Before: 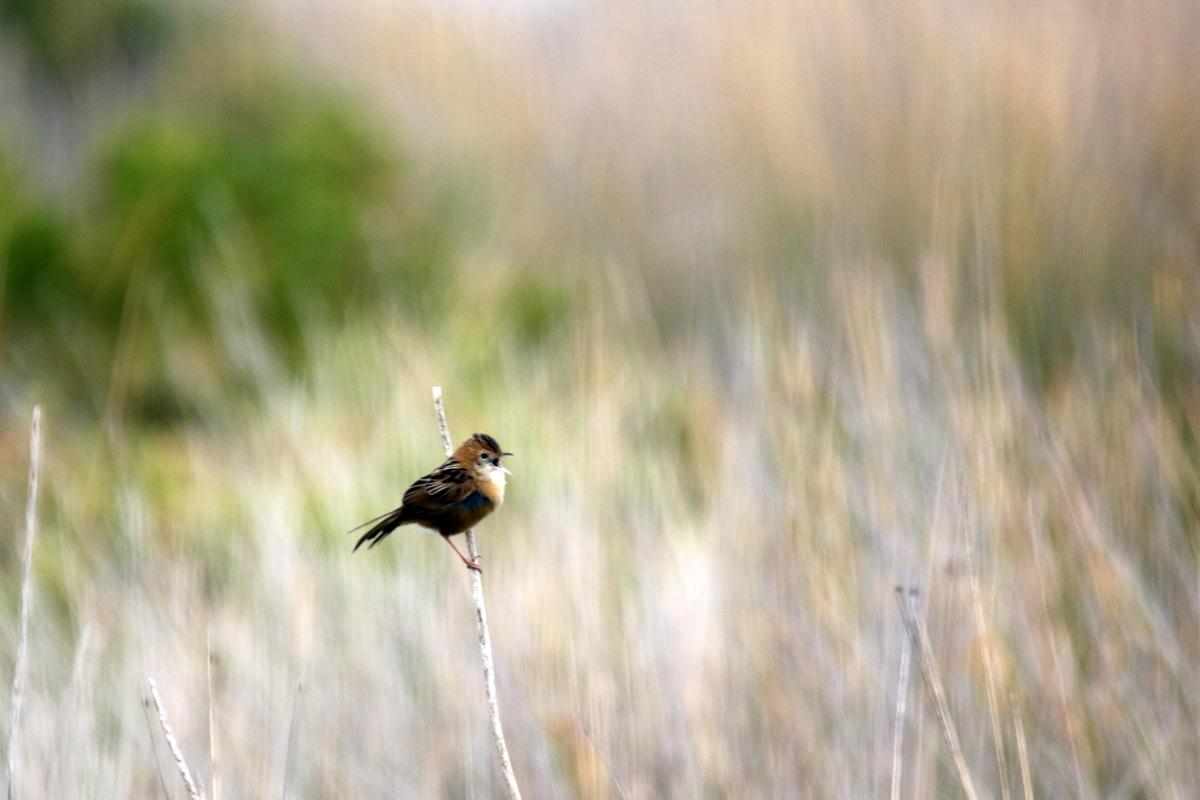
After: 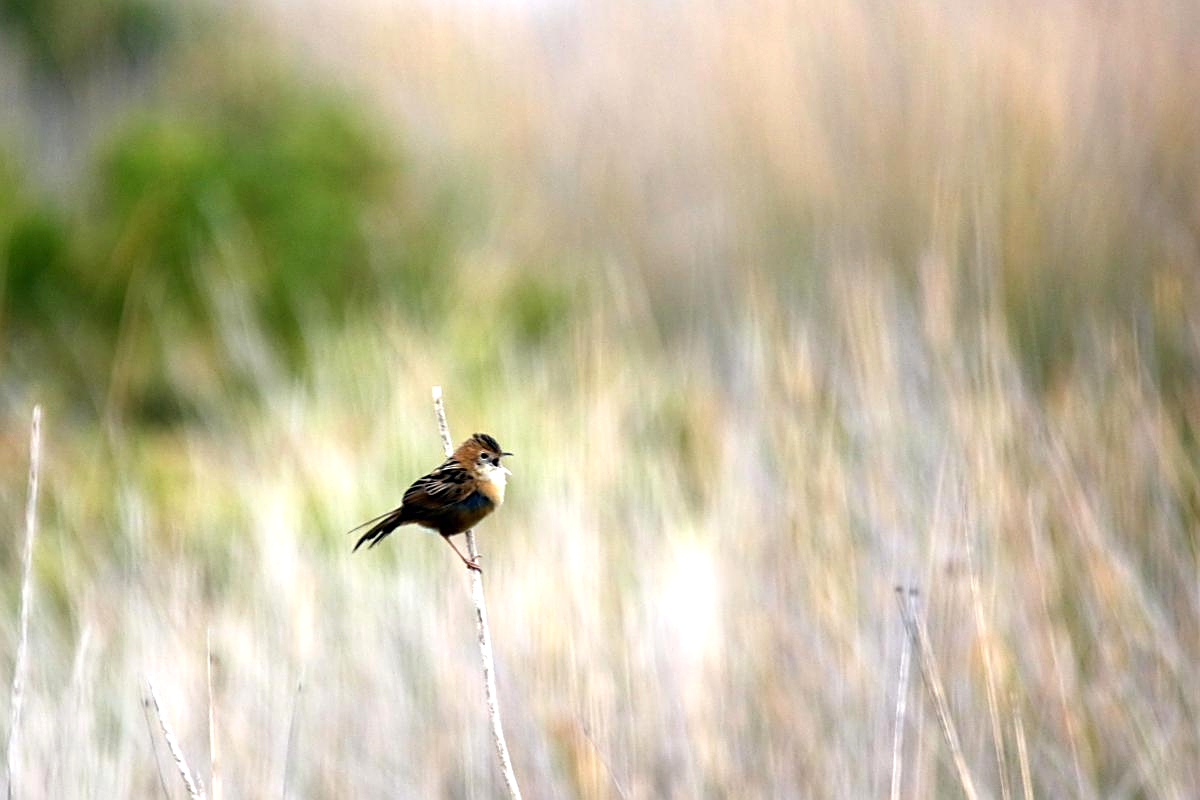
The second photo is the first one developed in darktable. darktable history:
sharpen: on, module defaults
exposure: exposure 0.296 EV, compensate highlight preservation false
